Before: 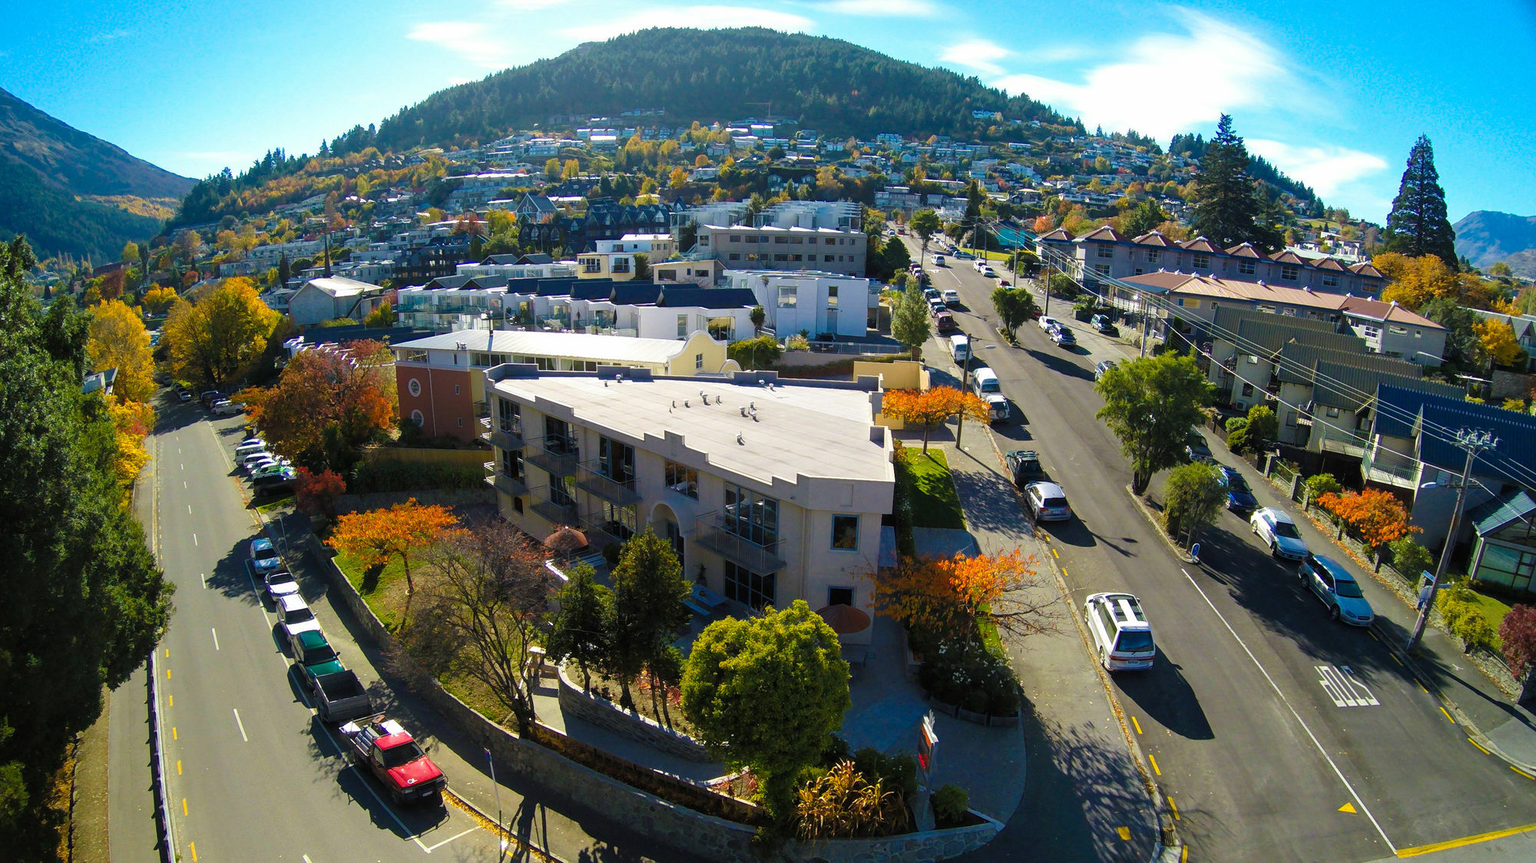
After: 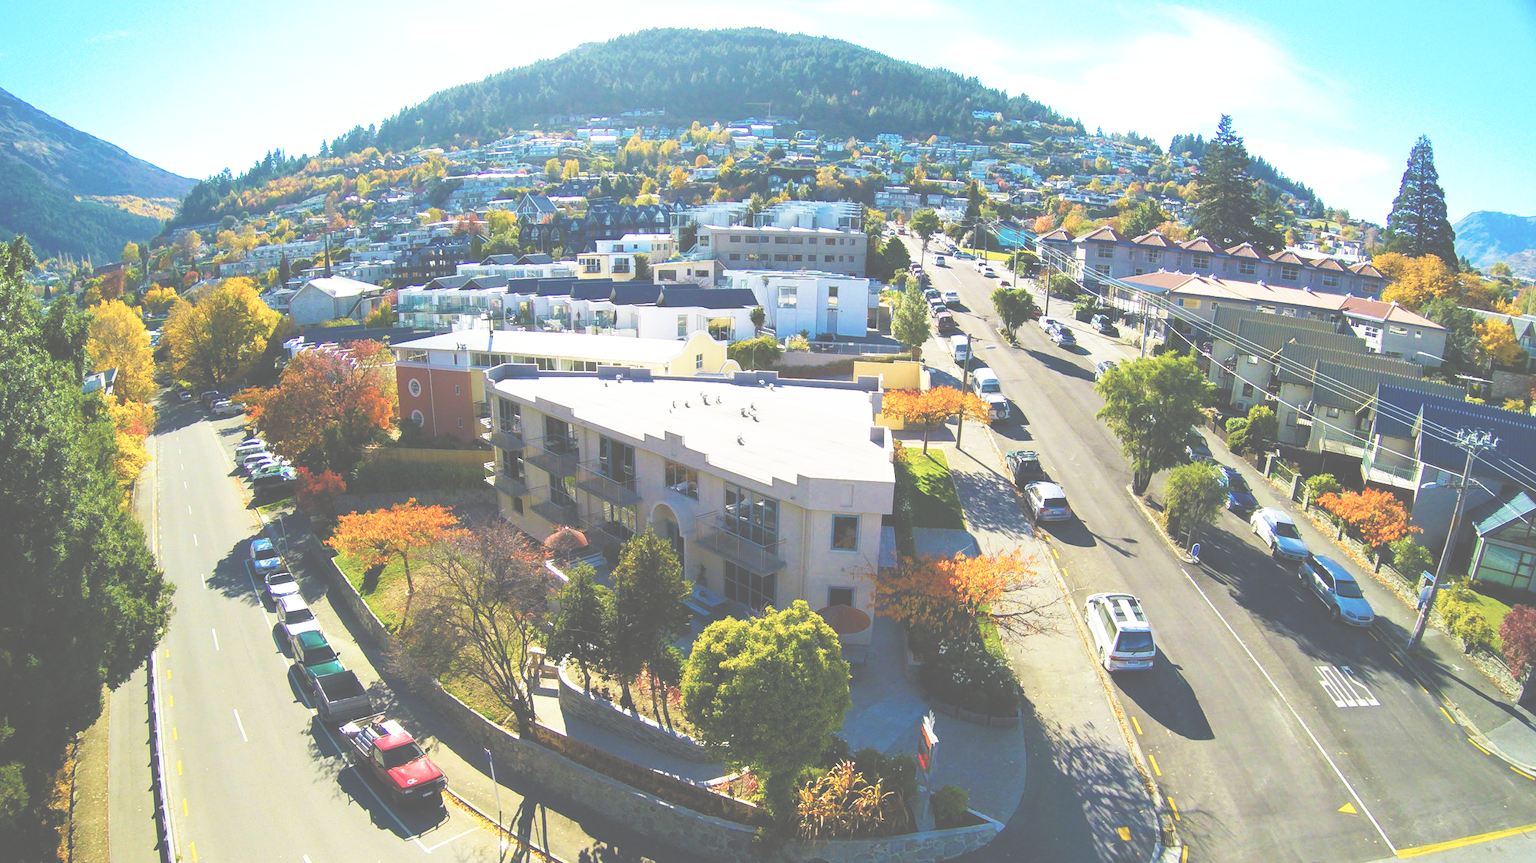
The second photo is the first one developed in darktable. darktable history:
exposure: black level correction -0.062, exposure -0.05 EV, compensate highlight preservation false
base curve: curves: ch0 [(0, 0) (0.026, 0.03) (0.109, 0.232) (0.351, 0.748) (0.669, 0.968) (1, 1)], preserve colors none
